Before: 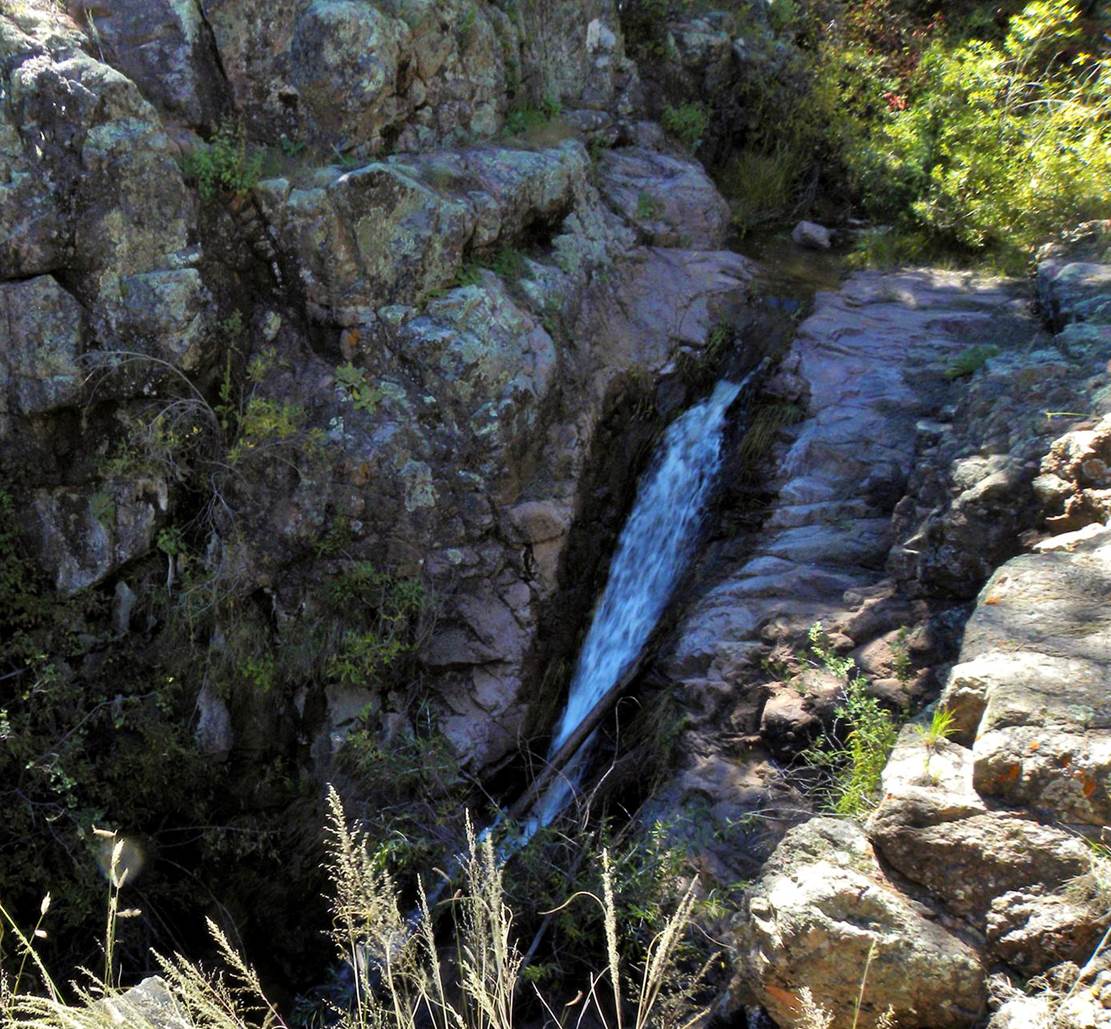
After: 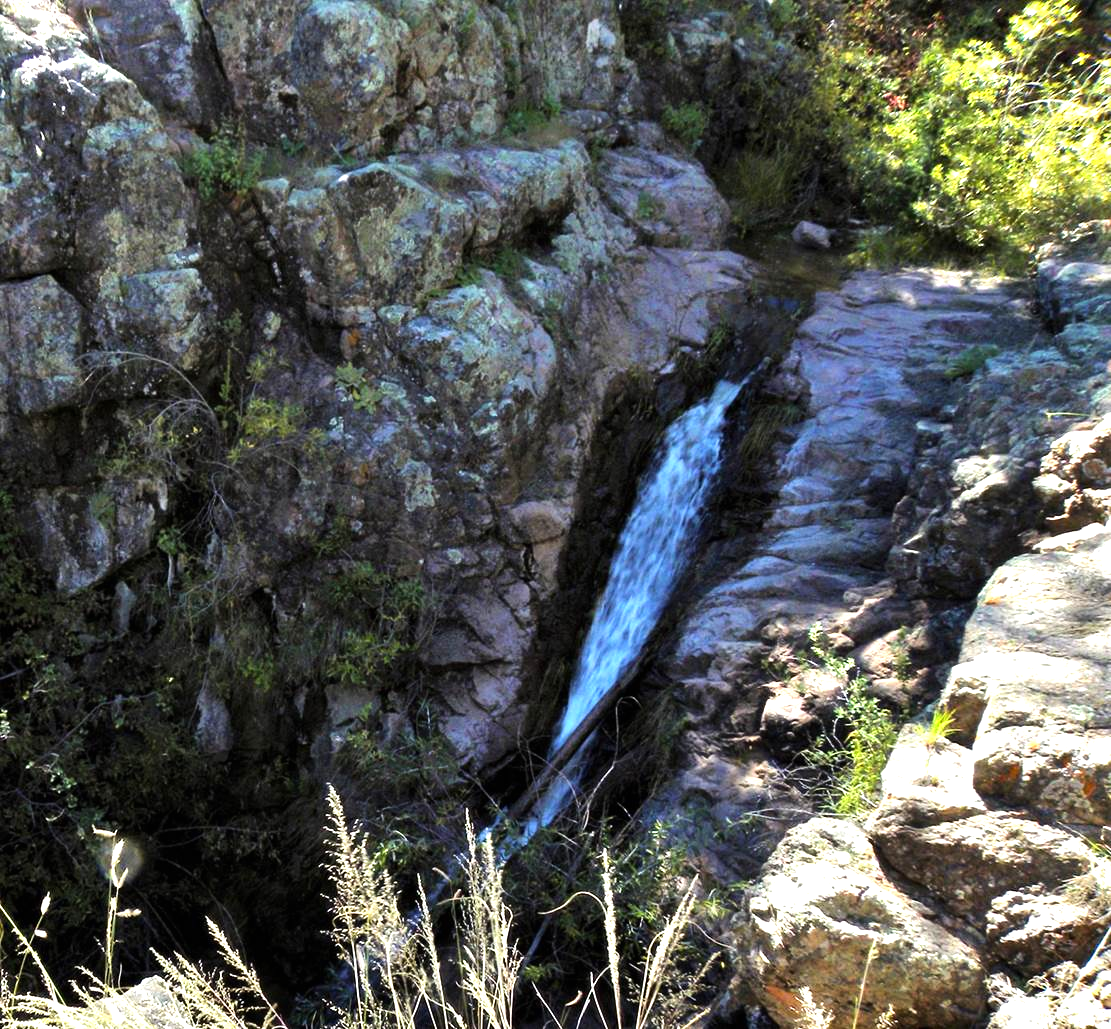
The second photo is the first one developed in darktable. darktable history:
exposure: black level correction 0, exposure 0.5 EV, compensate highlight preservation false
tone equalizer: -8 EV -0.417 EV, -7 EV -0.389 EV, -6 EV -0.333 EV, -5 EV -0.222 EV, -3 EV 0.222 EV, -2 EV 0.333 EV, -1 EV 0.389 EV, +0 EV 0.417 EV, edges refinement/feathering 500, mask exposure compensation -1.57 EV, preserve details no
